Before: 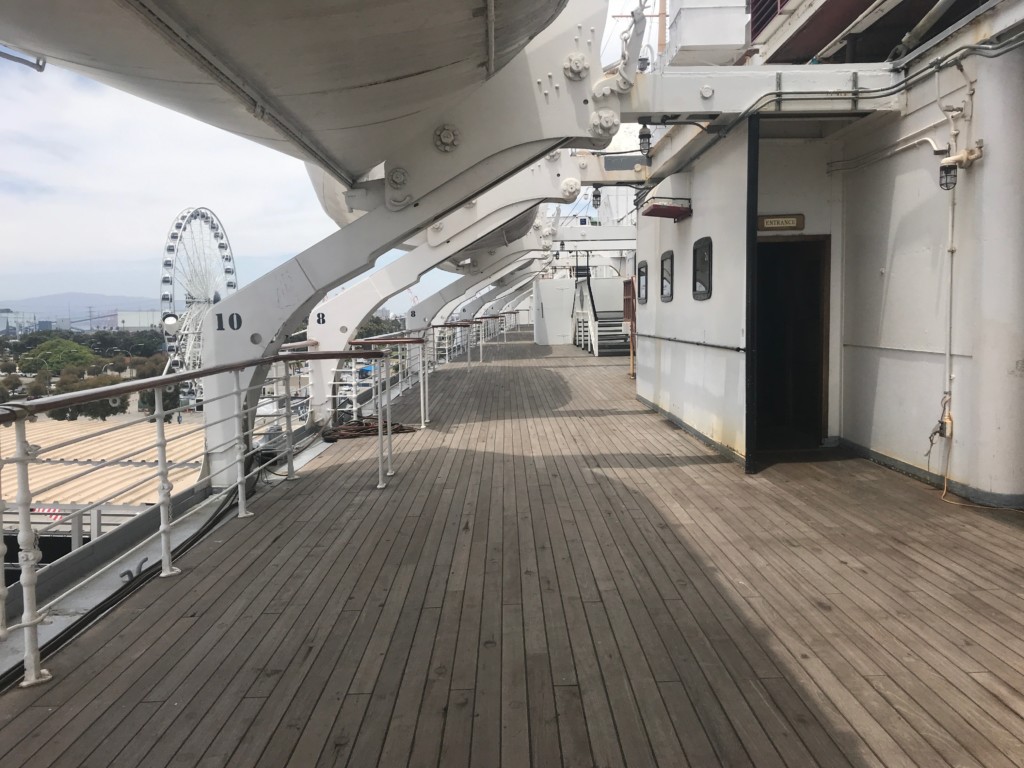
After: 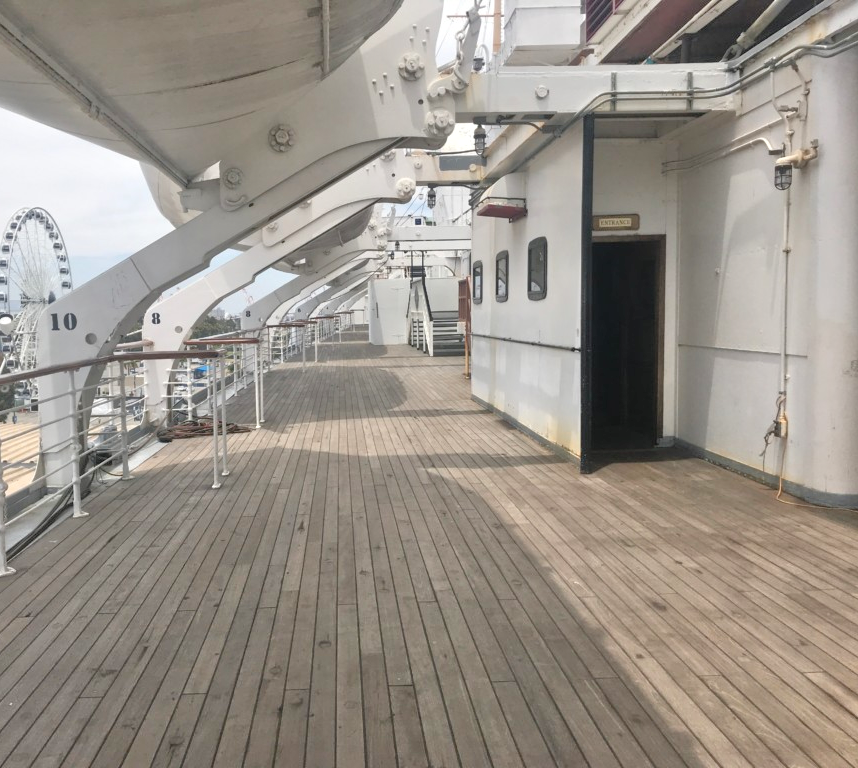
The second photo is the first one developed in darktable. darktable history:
crop: left 16.145%
tone equalizer: -7 EV 0.15 EV, -6 EV 0.6 EV, -5 EV 1.15 EV, -4 EV 1.33 EV, -3 EV 1.15 EV, -2 EV 0.6 EV, -1 EV 0.15 EV, mask exposure compensation -0.5 EV
